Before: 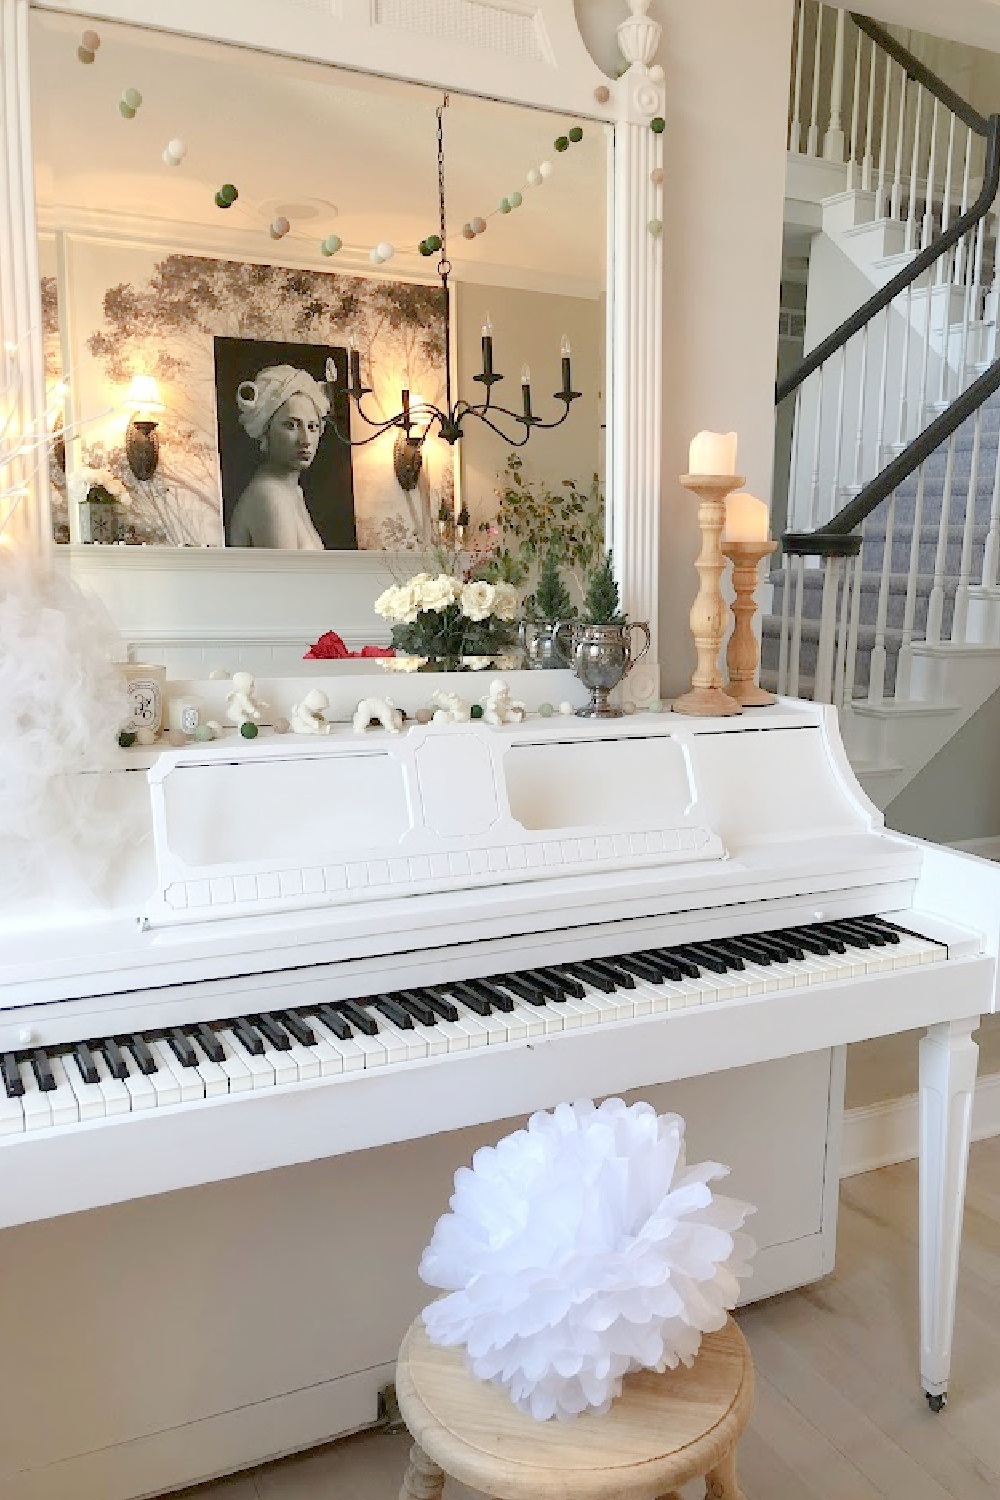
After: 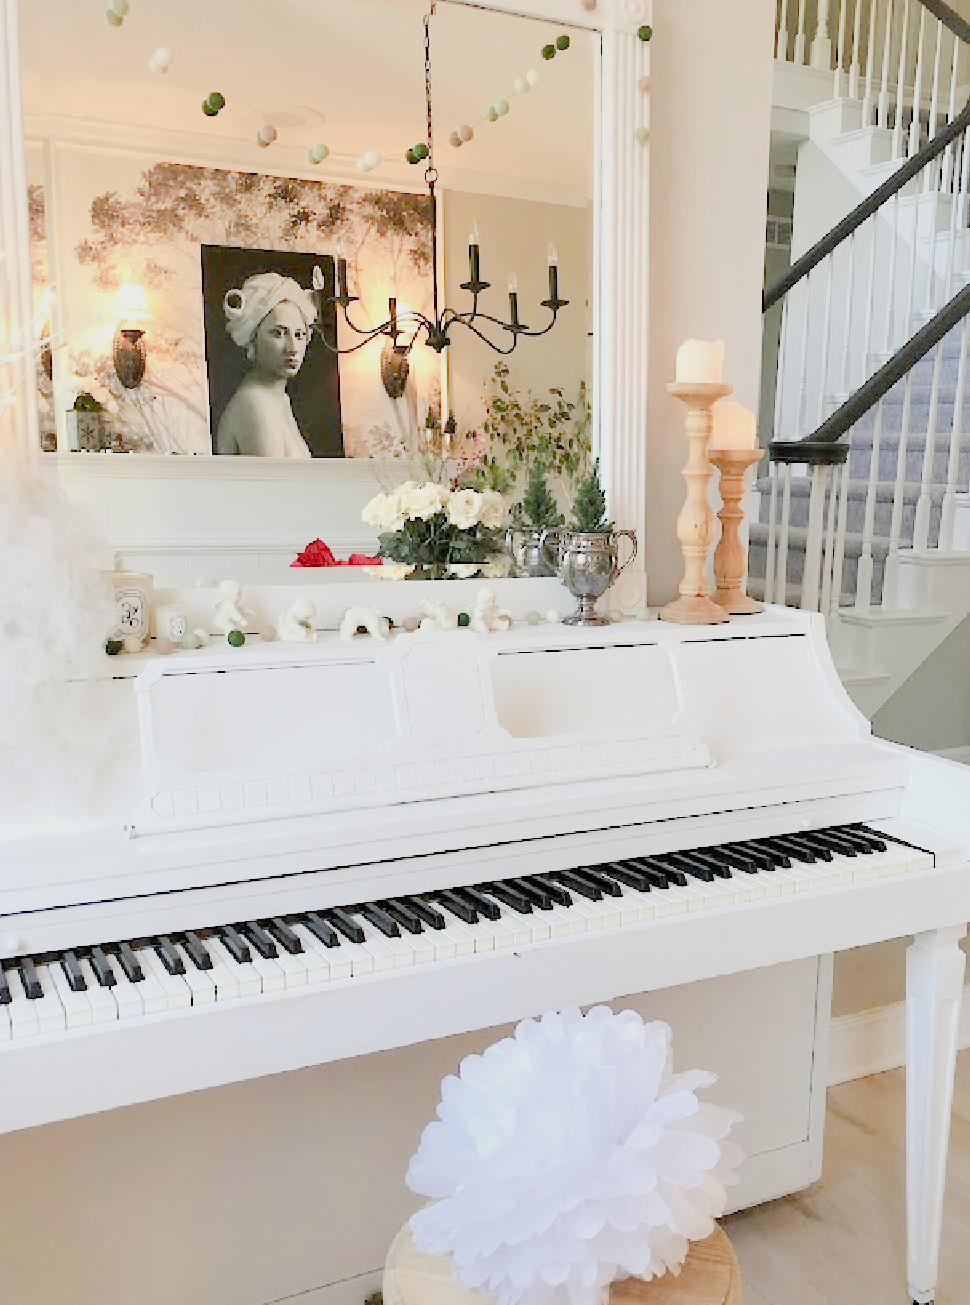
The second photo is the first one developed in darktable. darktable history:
exposure: black level correction 0.001, exposure 0.958 EV, compensate highlight preservation false
filmic rgb: black relative exposure -7.42 EV, white relative exposure 4.86 EV, hardness 3.4
shadows and highlights: shadows 29.28, highlights -29.57, low approximation 0.01, soften with gaussian
crop: left 1.397%, top 6.16%, right 1.511%, bottom 6.775%
